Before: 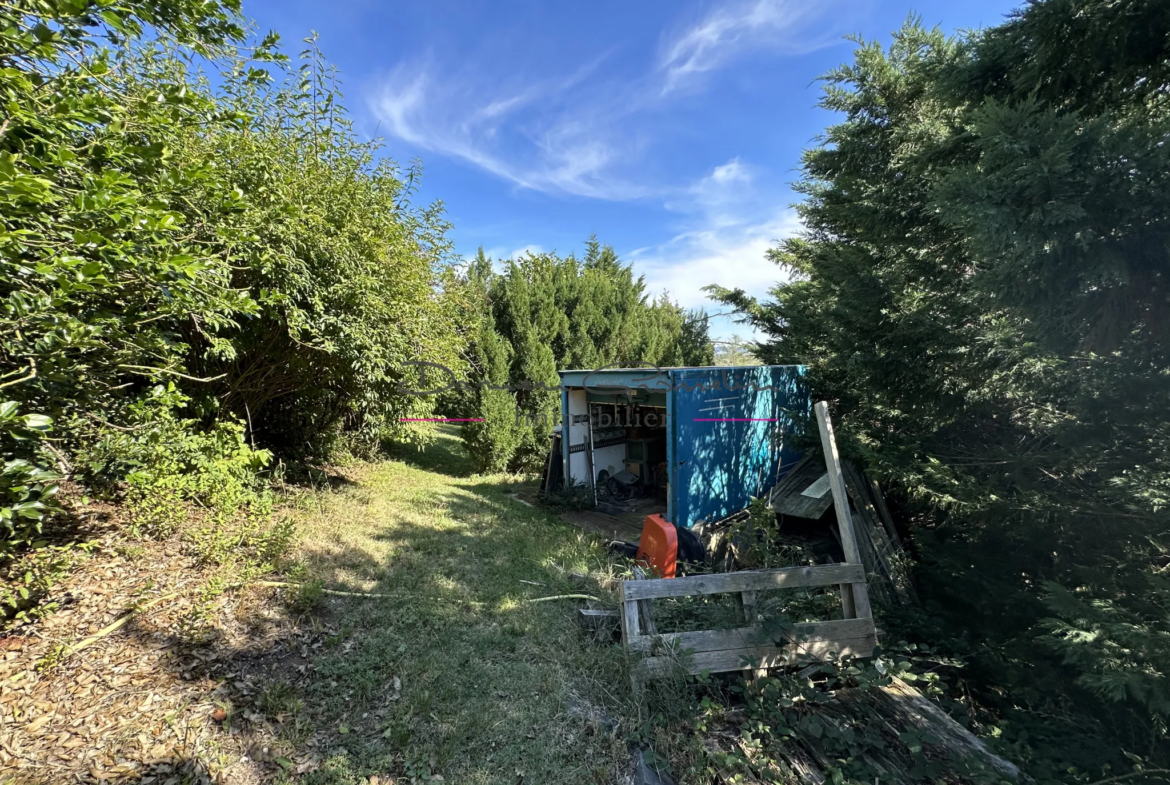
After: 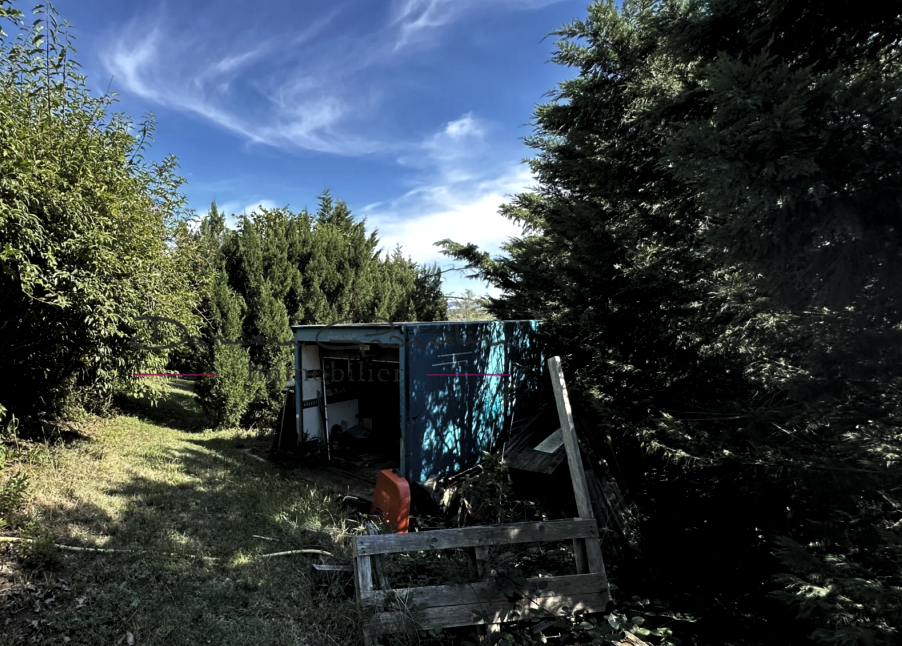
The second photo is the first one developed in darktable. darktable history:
levels: black 0.018%, levels [0.101, 0.578, 0.953]
color zones: curves: ch0 [(0, 0.5) (0.143, 0.5) (0.286, 0.456) (0.429, 0.5) (0.571, 0.5) (0.714, 0.5) (0.857, 0.5) (1, 0.5)]; ch1 [(0, 0.5) (0.143, 0.5) (0.286, 0.422) (0.429, 0.5) (0.571, 0.5) (0.714, 0.5) (0.857, 0.5) (1, 0.5)]
crop: left 22.836%, top 5.845%, bottom 11.768%
